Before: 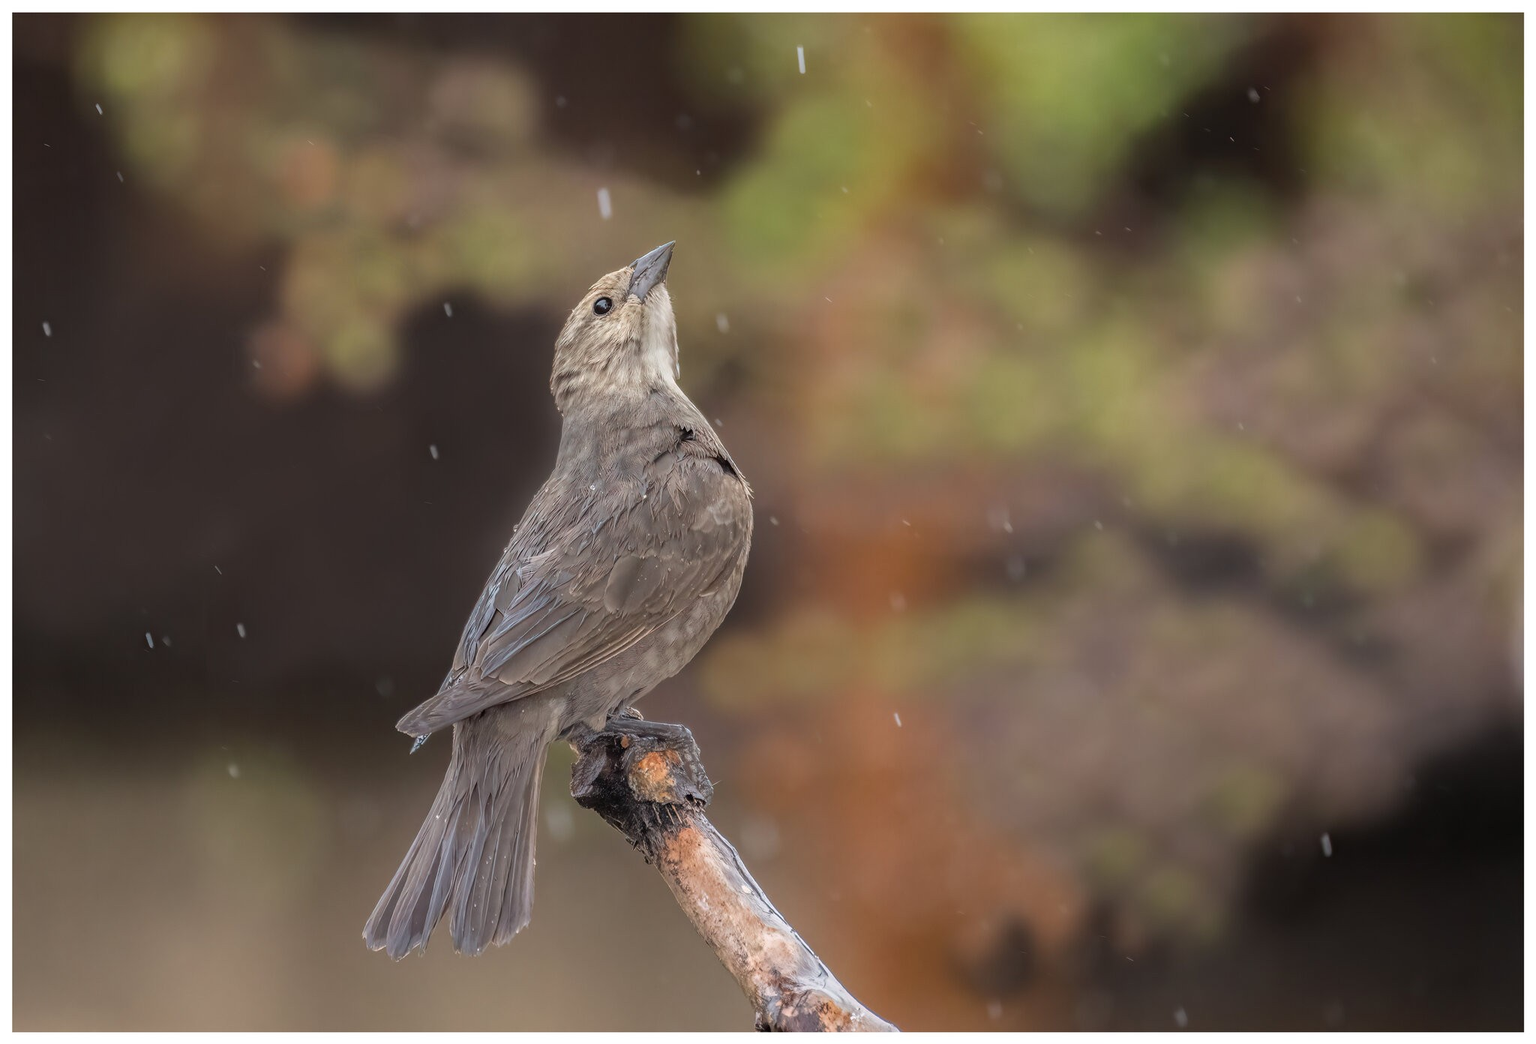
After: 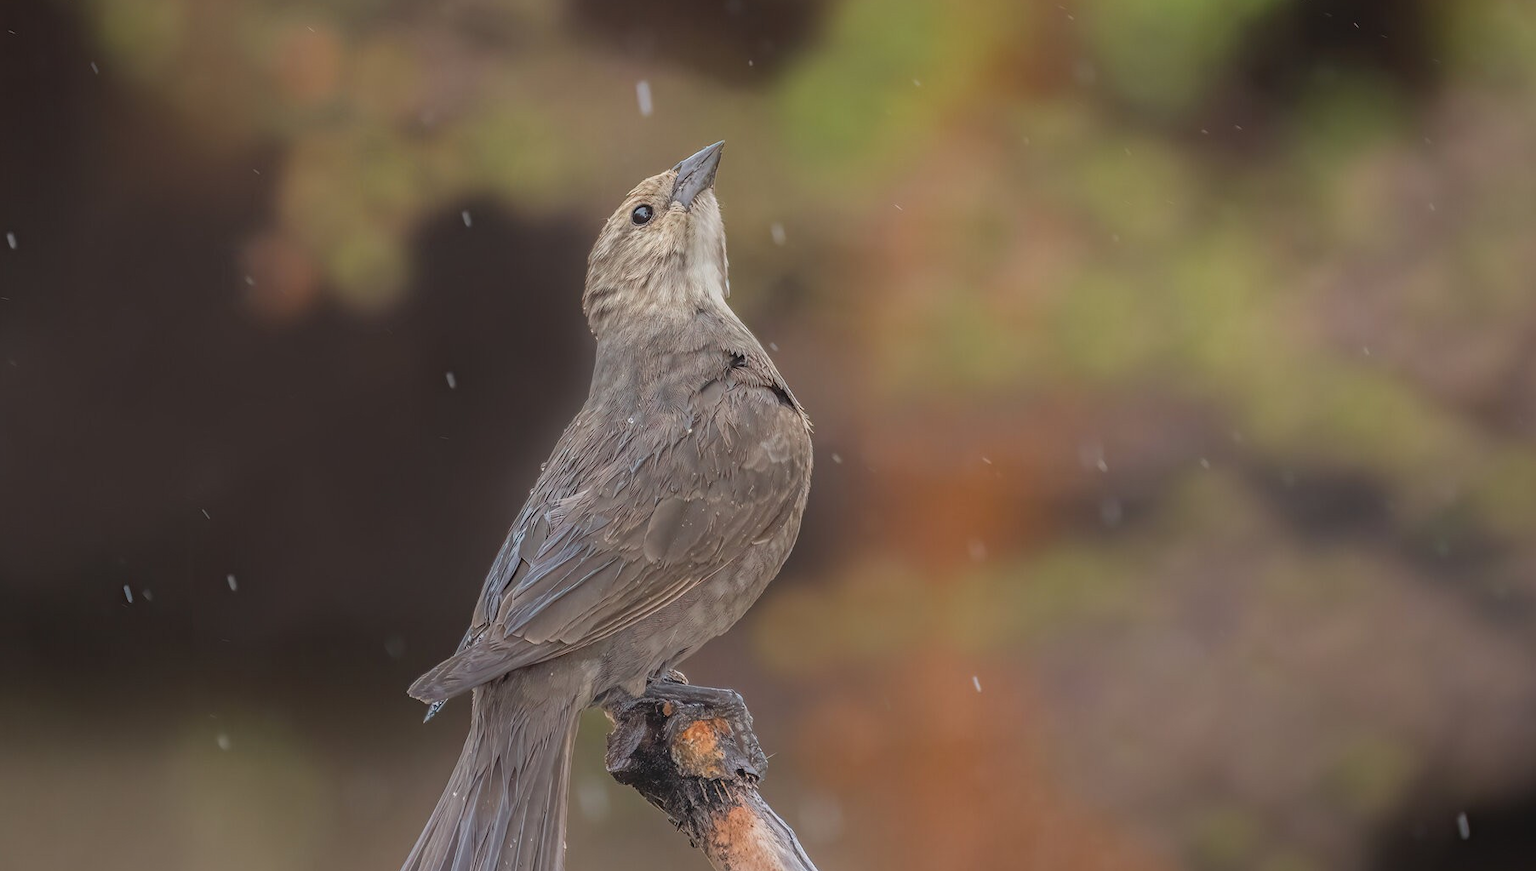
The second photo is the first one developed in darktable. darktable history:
crop and rotate: left 2.424%, top 11.264%, right 9.394%, bottom 15.136%
contrast equalizer: octaves 7, y [[0.439, 0.44, 0.442, 0.457, 0.493, 0.498], [0.5 ×6], [0.5 ×6], [0 ×6], [0 ×6]]
